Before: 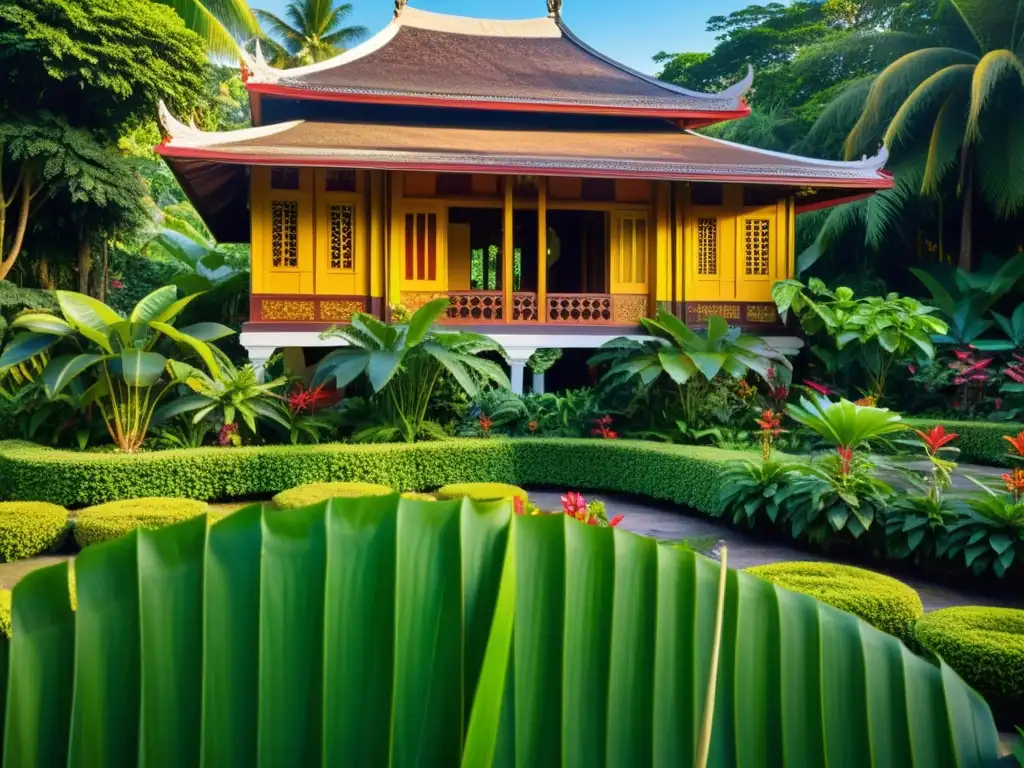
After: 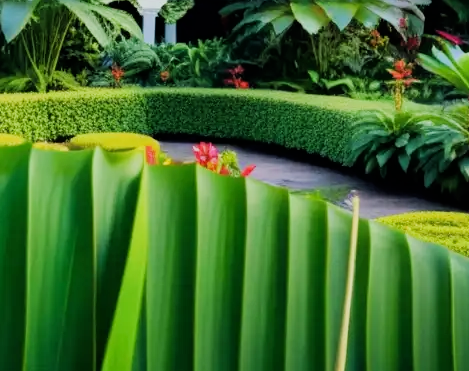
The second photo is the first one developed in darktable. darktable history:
exposure: exposure 0.263 EV, compensate highlight preservation false
filmic rgb: black relative exposure -7.65 EV, white relative exposure 4.56 EV, hardness 3.61, contrast 1.108, iterations of high-quality reconstruction 10
crop: left 35.985%, top 45.696%, right 18.144%, bottom 5.944%
